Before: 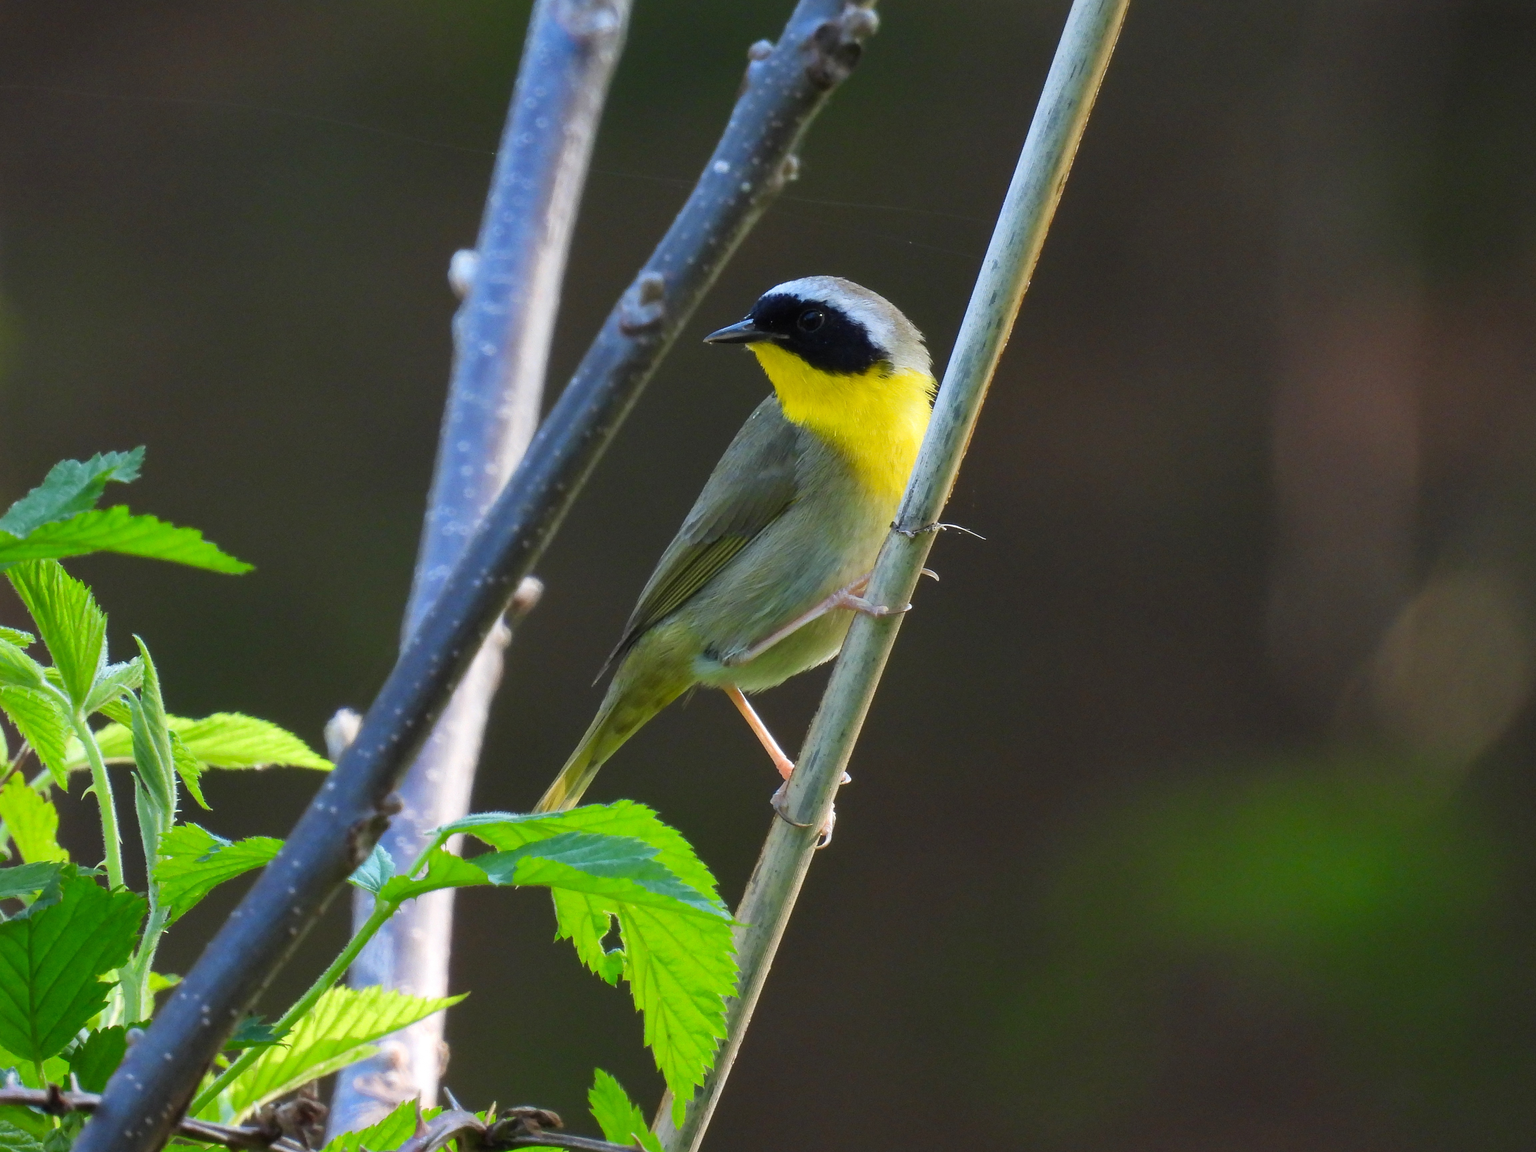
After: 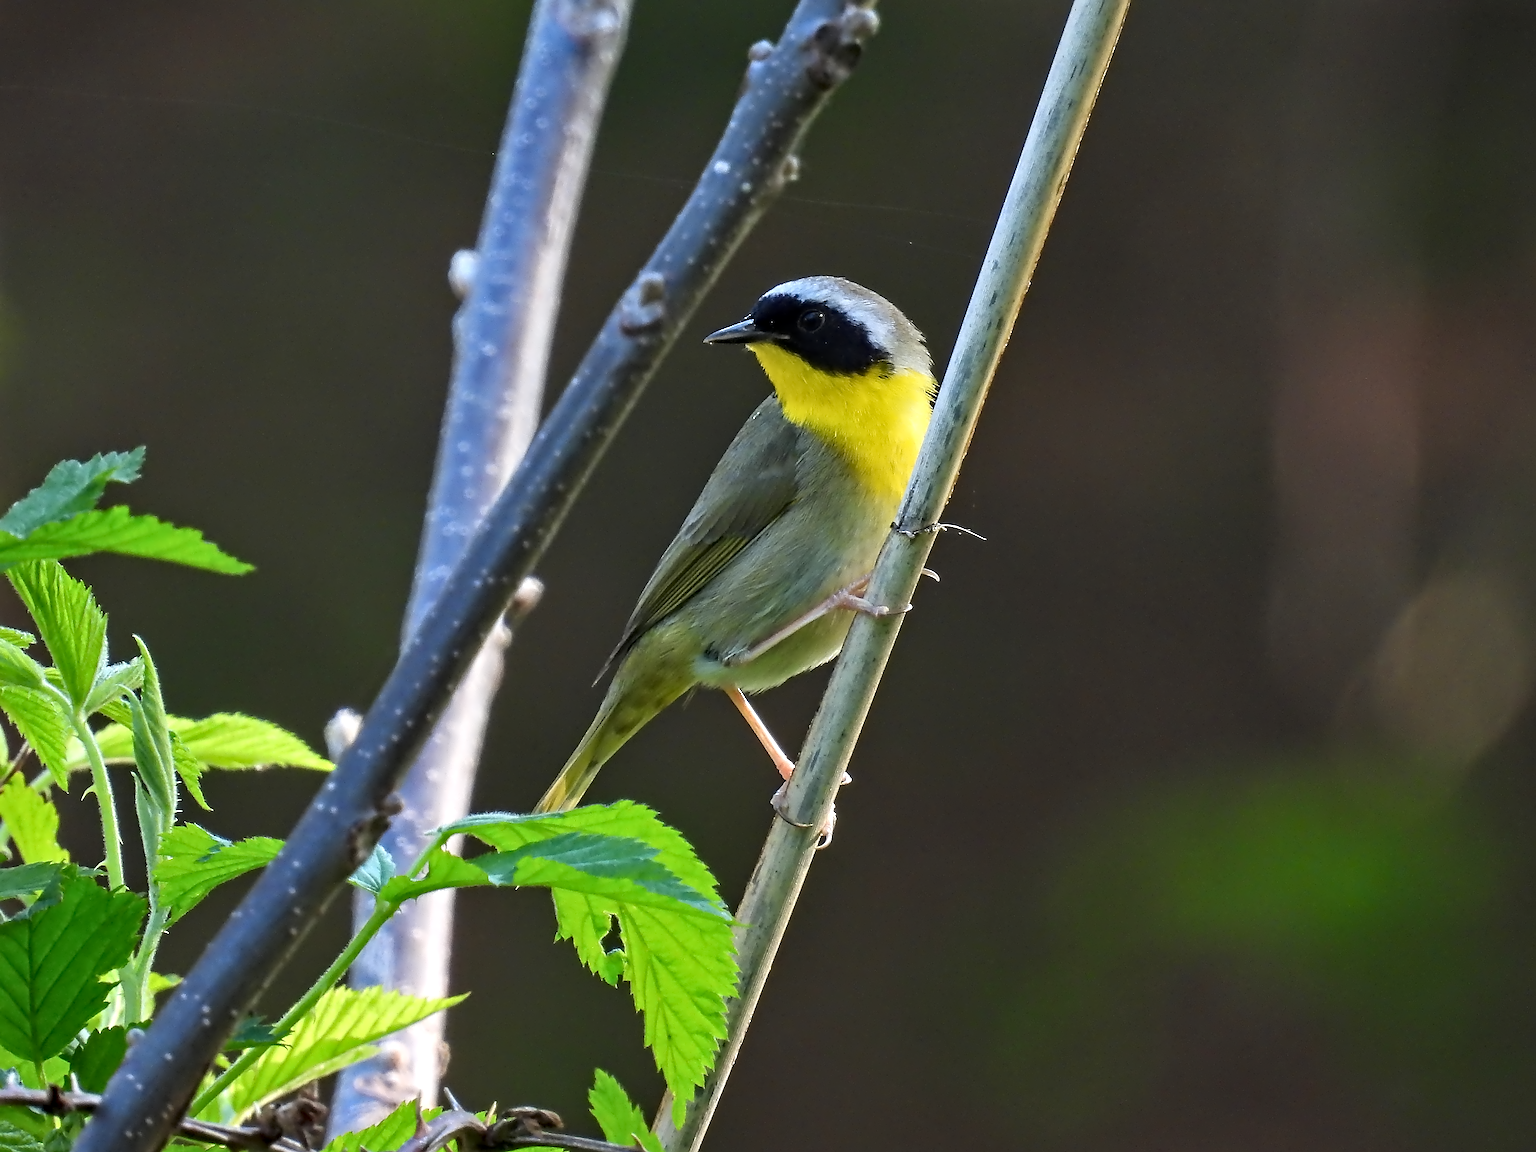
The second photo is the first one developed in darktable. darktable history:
sharpen: on, module defaults
contrast equalizer: octaves 7, y [[0.5, 0.542, 0.583, 0.625, 0.667, 0.708], [0.5 ×6], [0.5 ×6], [0, 0.033, 0.067, 0.1, 0.133, 0.167], [0, 0.05, 0.1, 0.15, 0.2, 0.25]]
